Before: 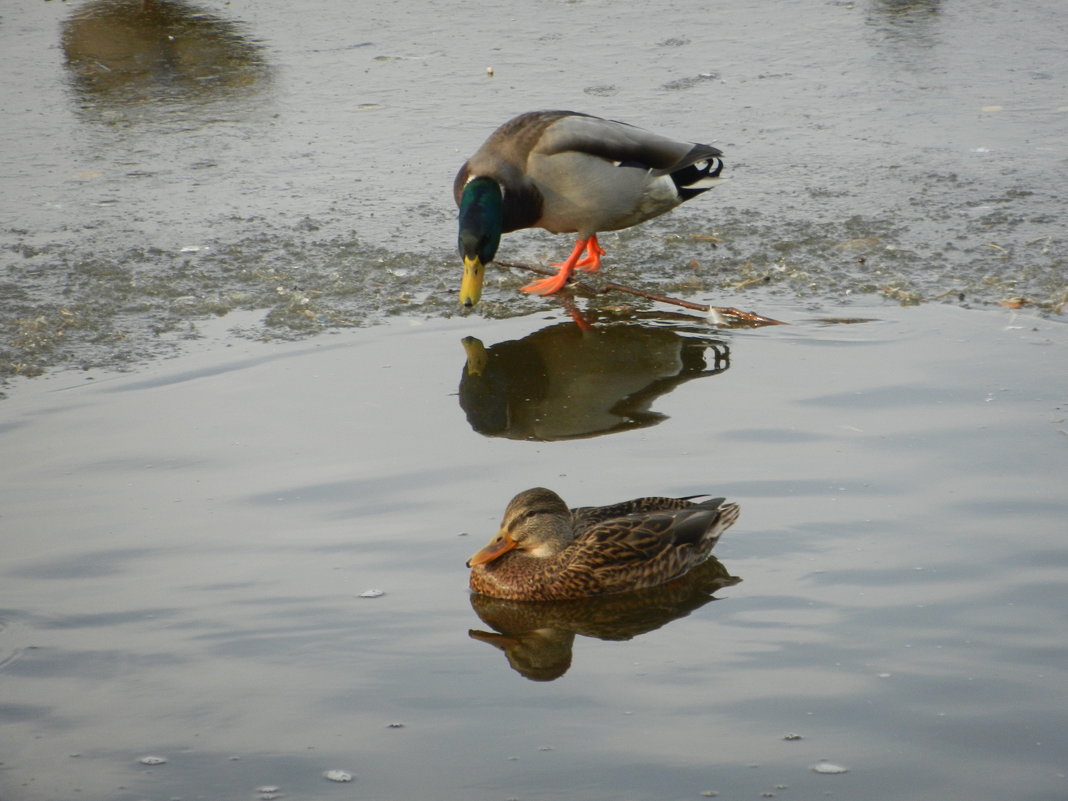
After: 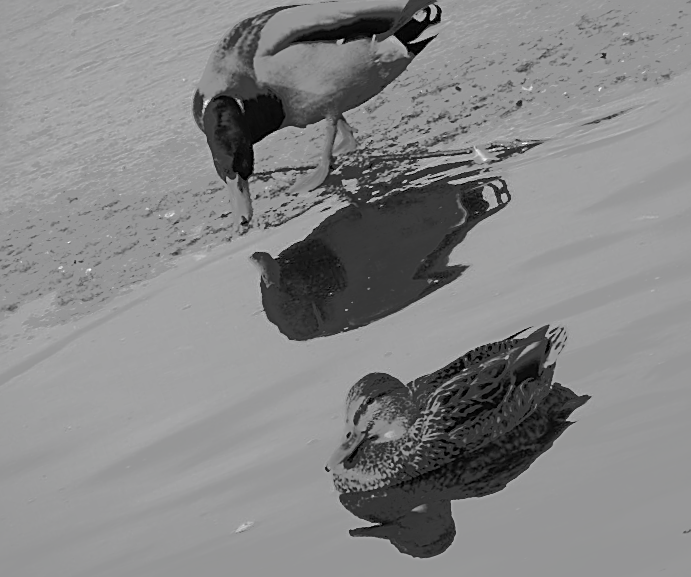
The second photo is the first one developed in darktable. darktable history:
tone equalizer: -7 EV -0.611 EV, -6 EV 0.987 EV, -5 EV -0.443 EV, -4 EV 0.413 EV, -3 EV 0.429 EV, -2 EV 0.143 EV, -1 EV -0.172 EV, +0 EV -0.365 EV, edges refinement/feathering 500, mask exposure compensation -1.57 EV, preserve details no
color calibration: output gray [0.18, 0.41, 0.41, 0], illuminant as shot in camera, x 0.358, y 0.373, temperature 4628.91 K
crop and rotate: angle 18.6°, left 6.775%, right 4.342%, bottom 1.073%
color correction: highlights a* 0.024, highlights b* -0.551
levels: levels [0, 0.498, 0.996]
sharpen: amount 0.5
shadows and highlights: radius 120.79, shadows 22.02, white point adjustment -9.6, highlights -14.25, shadows color adjustment 99.13%, highlights color adjustment 0.836%, soften with gaussian
exposure: black level correction 0.001, exposure 0.297 EV, compensate exposure bias true, compensate highlight preservation false
